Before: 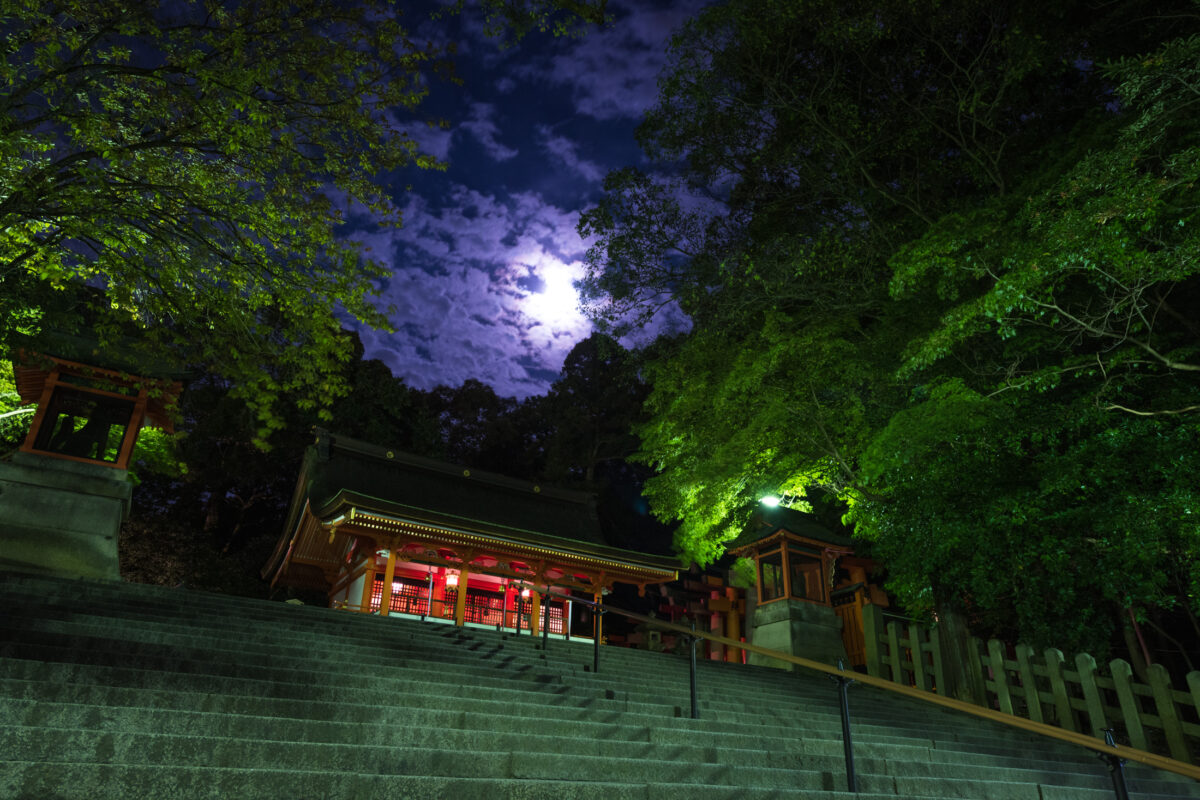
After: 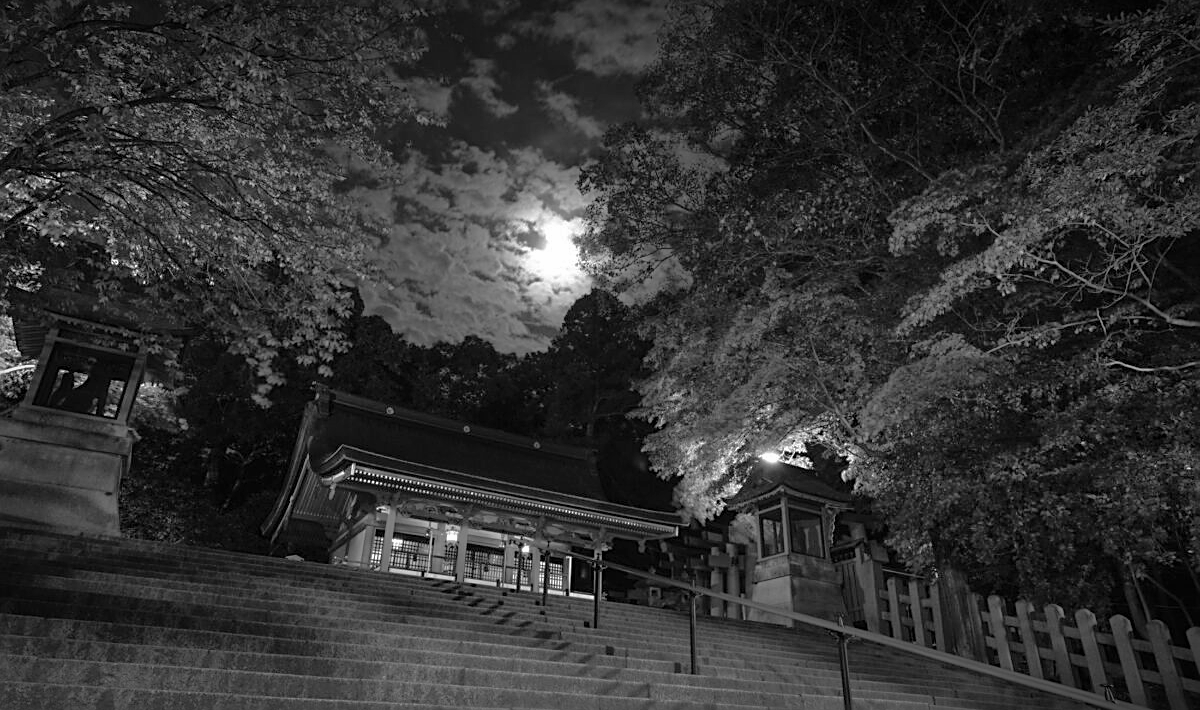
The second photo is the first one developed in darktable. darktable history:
vignetting: fall-off start 87%, automatic ratio true
sharpen: on, module defaults
monochrome: on, module defaults
crop and rotate: top 5.609%, bottom 5.609%
shadows and highlights: on, module defaults
